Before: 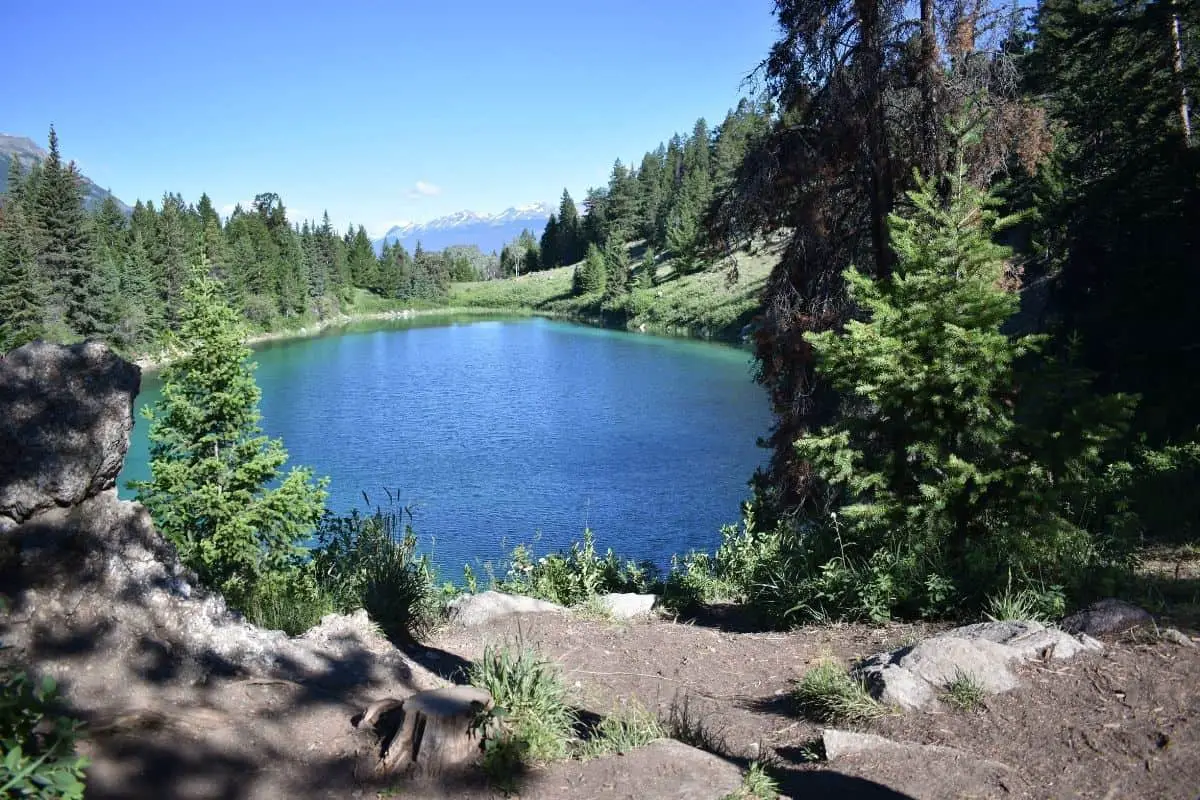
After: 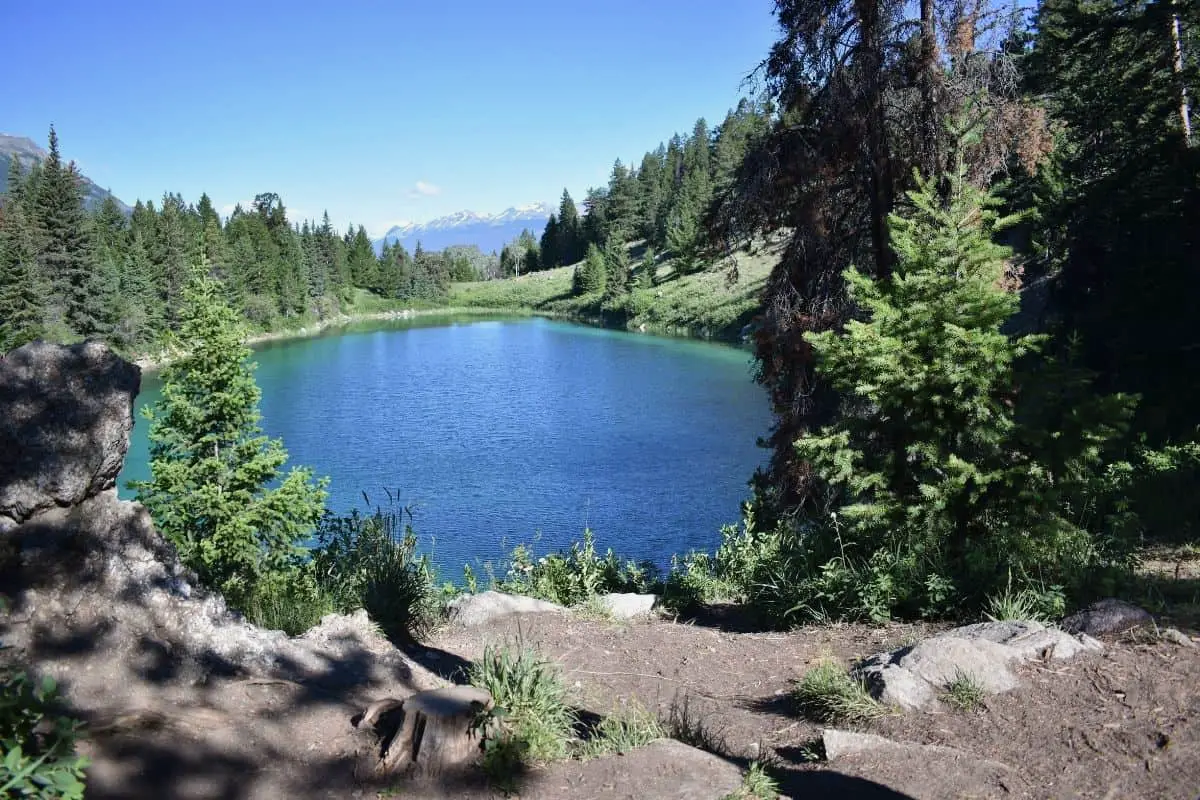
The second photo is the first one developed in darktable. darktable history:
shadows and highlights: radius 263.58, soften with gaussian
exposure: exposure -0.115 EV, compensate exposure bias true, compensate highlight preservation false
